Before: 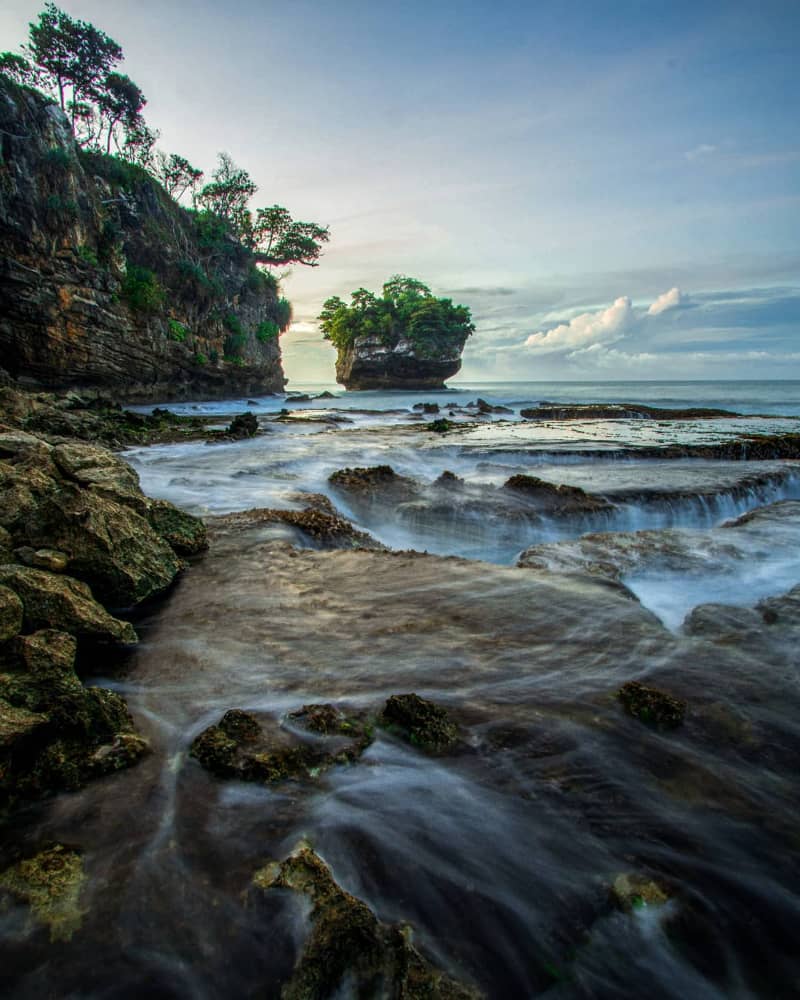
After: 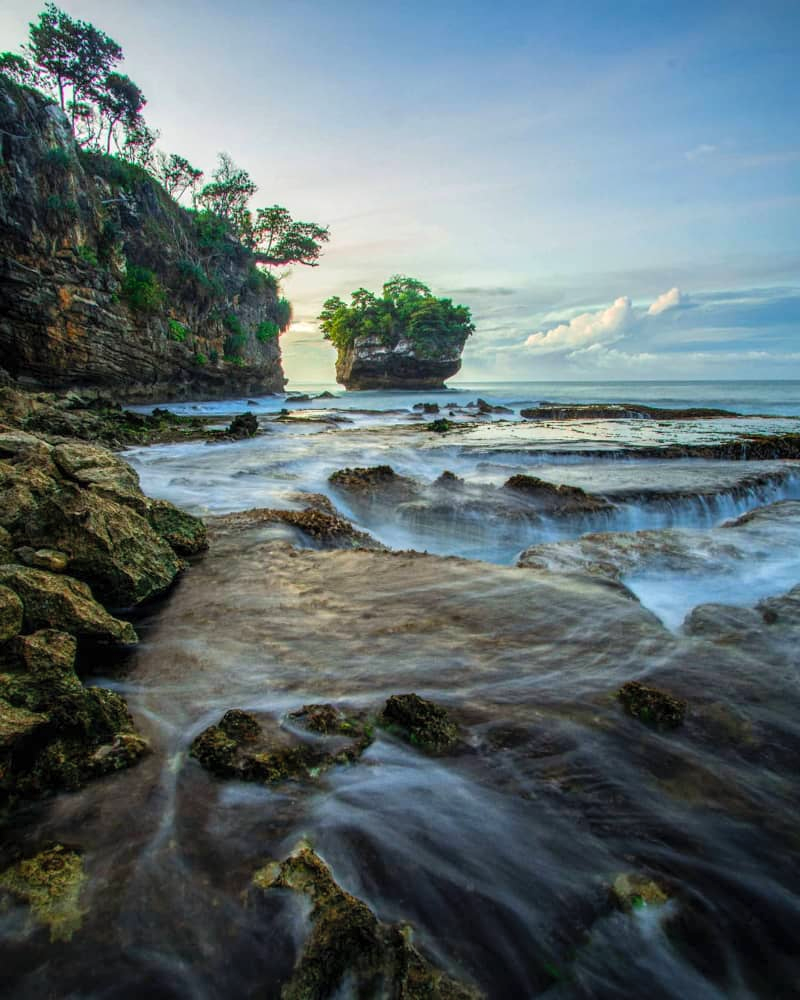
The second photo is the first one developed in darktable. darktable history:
contrast brightness saturation: brightness 0.087, saturation 0.192
